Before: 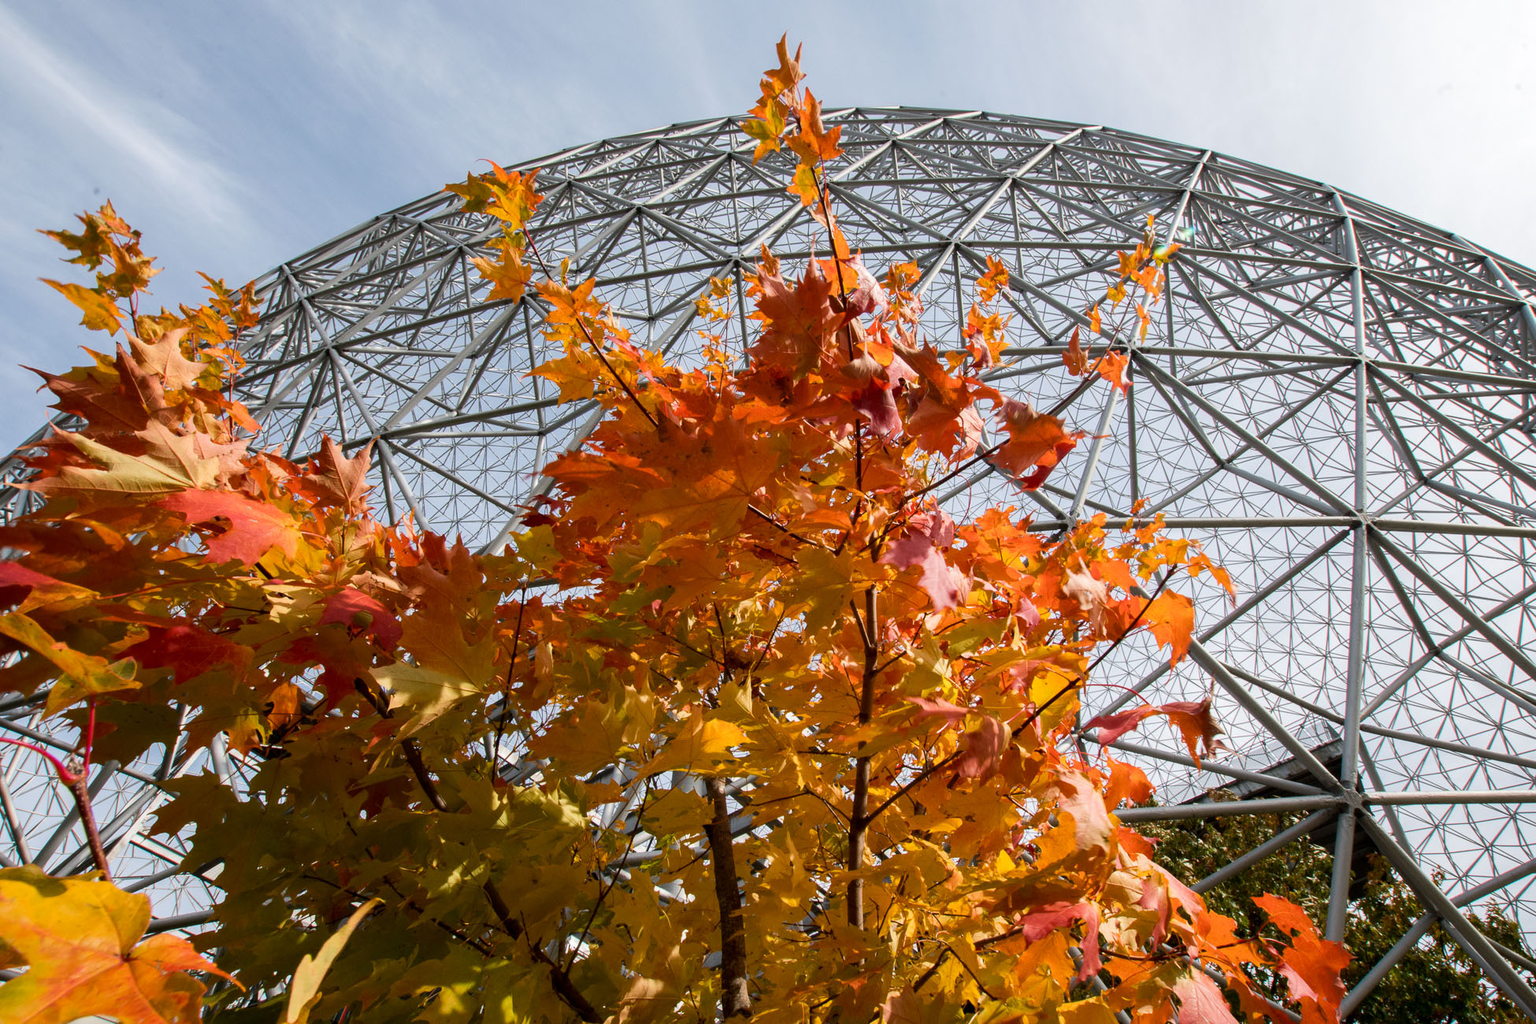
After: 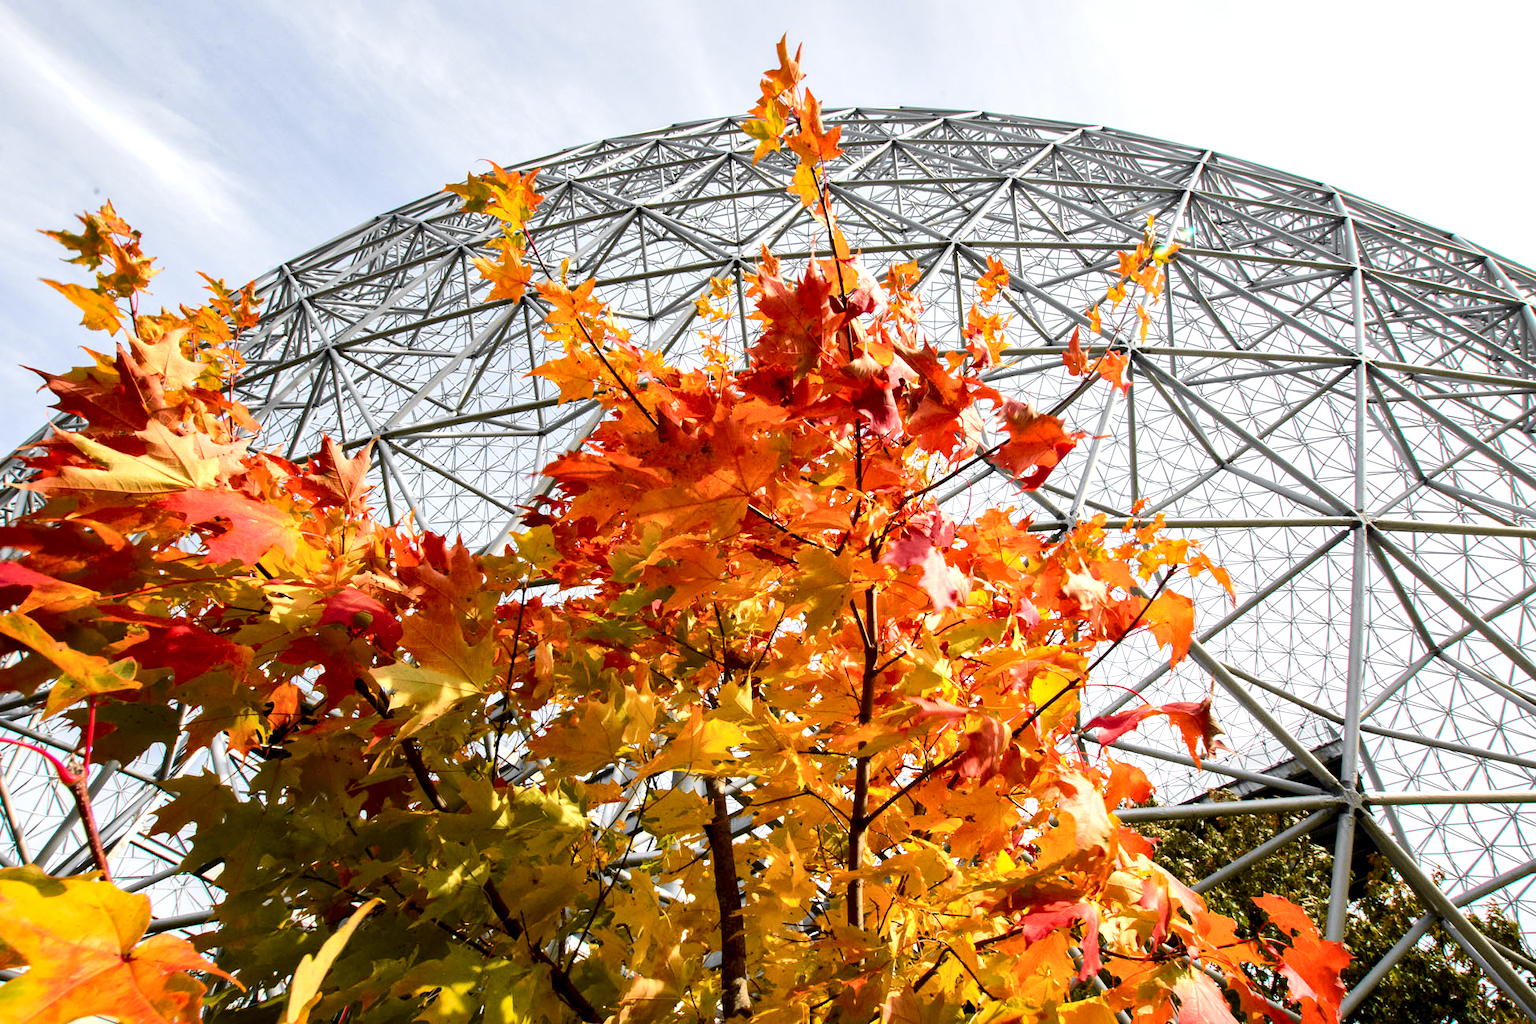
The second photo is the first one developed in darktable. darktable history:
local contrast: mode bilateral grid, contrast 20, coarseness 51, detail 149%, midtone range 0.2
tone curve: curves: ch0 [(0, 0) (0.071, 0.047) (0.266, 0.26) (0.483, 0.554) (0.753, 0.811) (1, 0.983)]; ch1 [(0, 0) (0.346, 0.307) (0.408, 0.387) (0.463, 0.465) (0.482, 0.493) (0.502, 0.5) (0.517, 0.502) (0.55, 0.548) (0.597, 0.61) (0.651, 0.698) (1, 1)]; ch2 [(0, 0) (0.346, 0.34) (0.434, 0.46) (0.485, 0.494) (0.5, 0.494) (0.517, 0.506) (0.526, 0.545) (0.583, 0.61) (0.625, 0.659) (1, 1)], color space Lab, independent channels, preserve colors none
exposure: exposure 0.568 EV, compensate highlight preservation false
